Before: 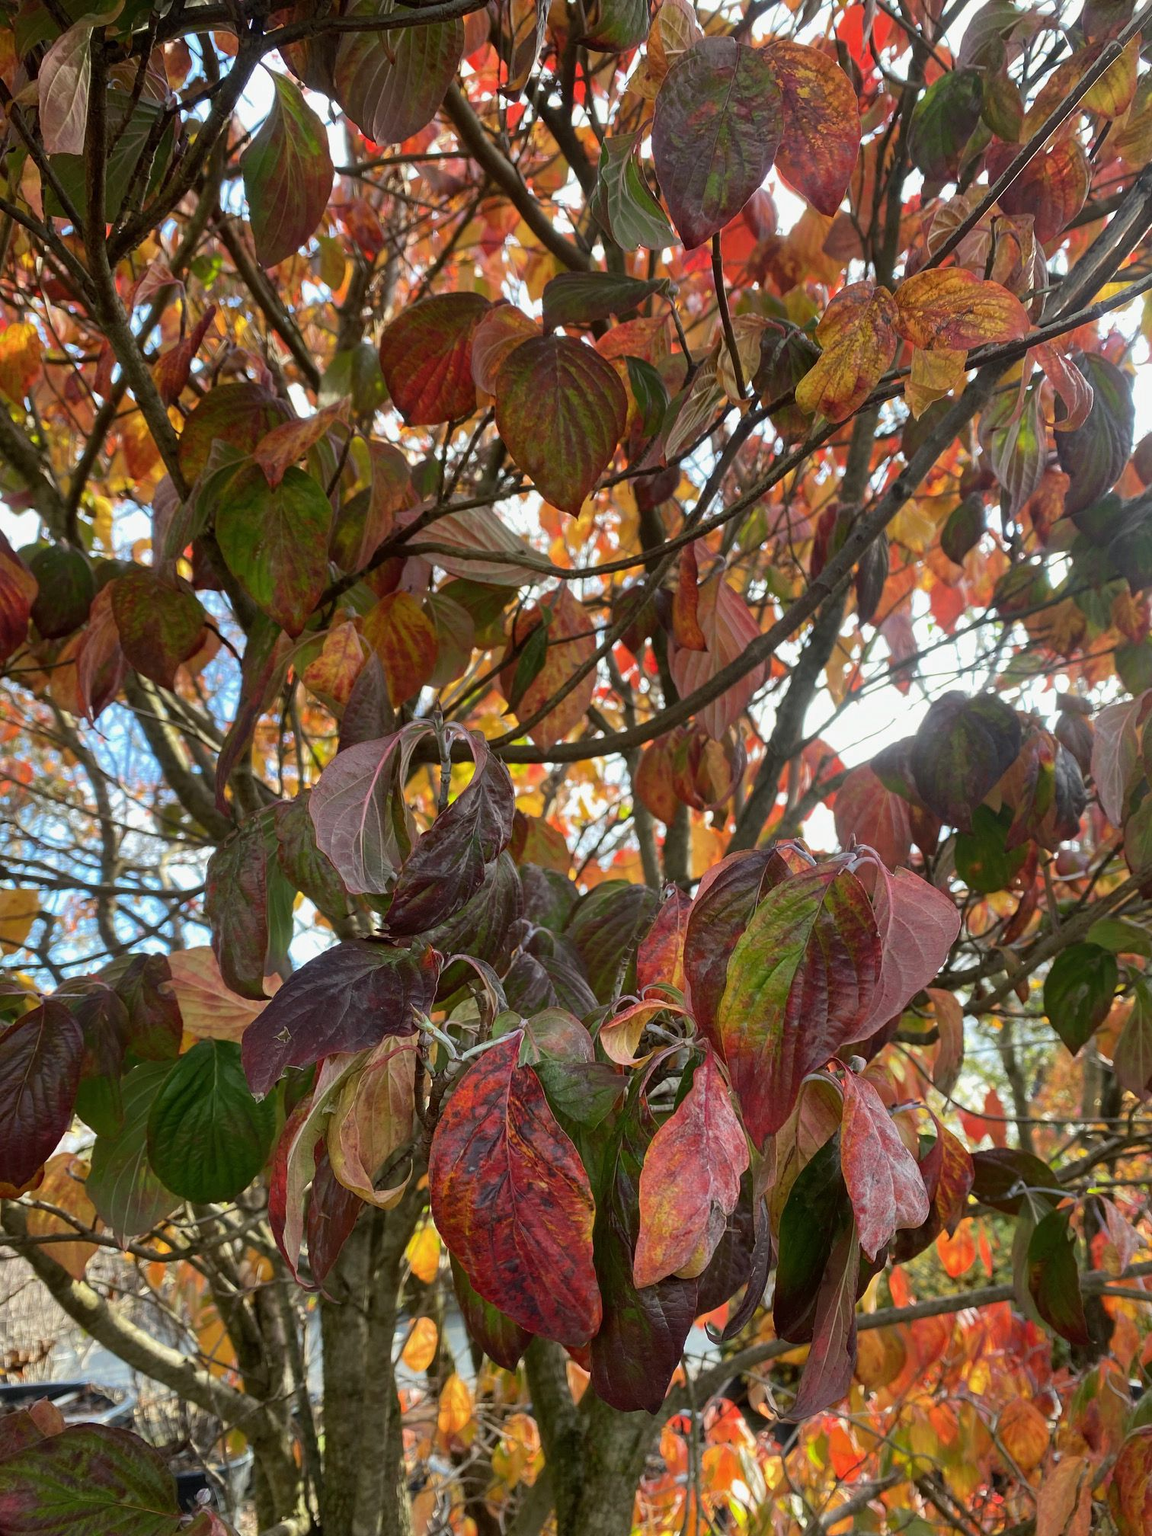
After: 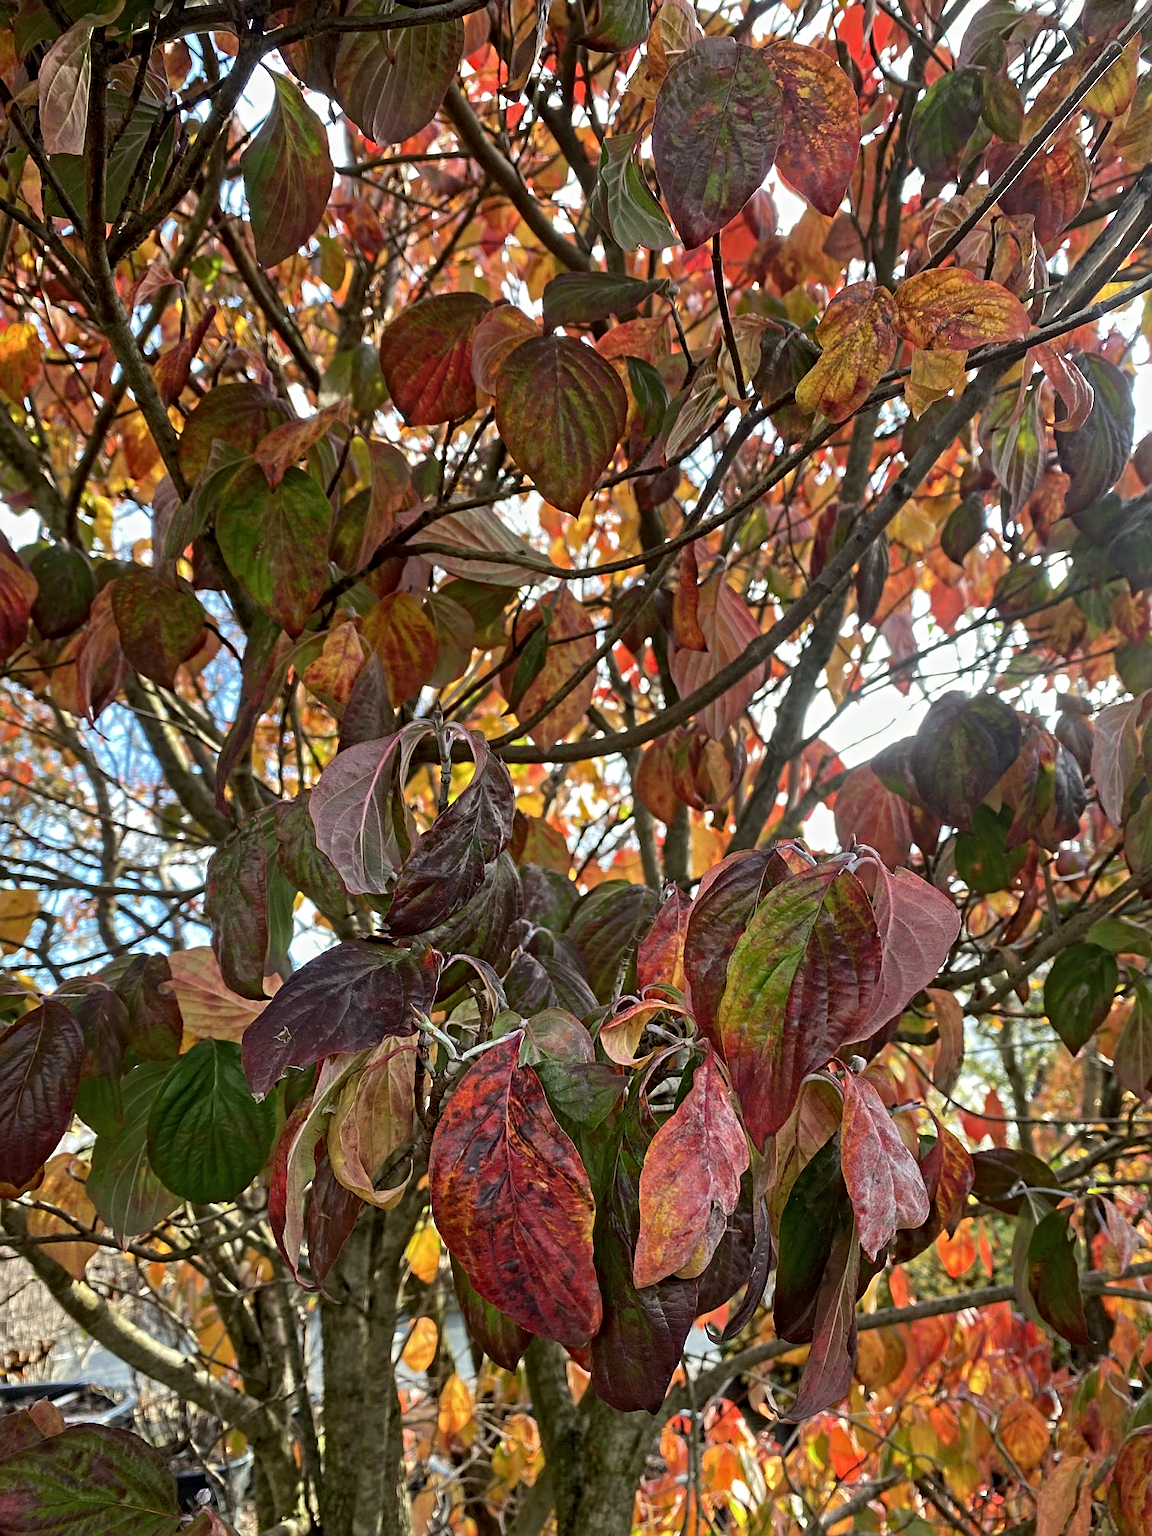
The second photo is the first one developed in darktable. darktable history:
contrast equalizer: y [[0.5, 0.5, 0.501, 0.63, 0.504, 0.5], [0.5 ×6], [0.5 ×6], [0 ×6], [0 ×6]]
sharpen: on, module defaults
